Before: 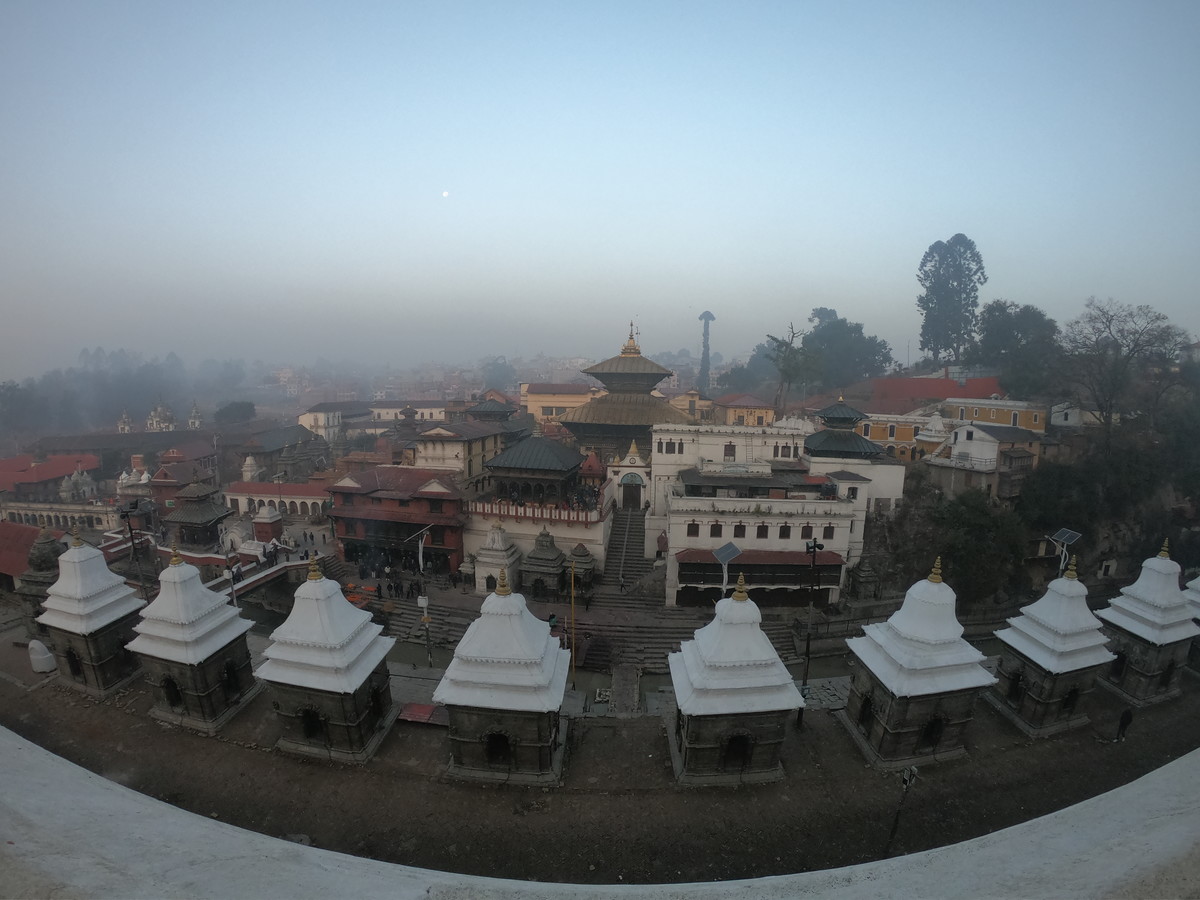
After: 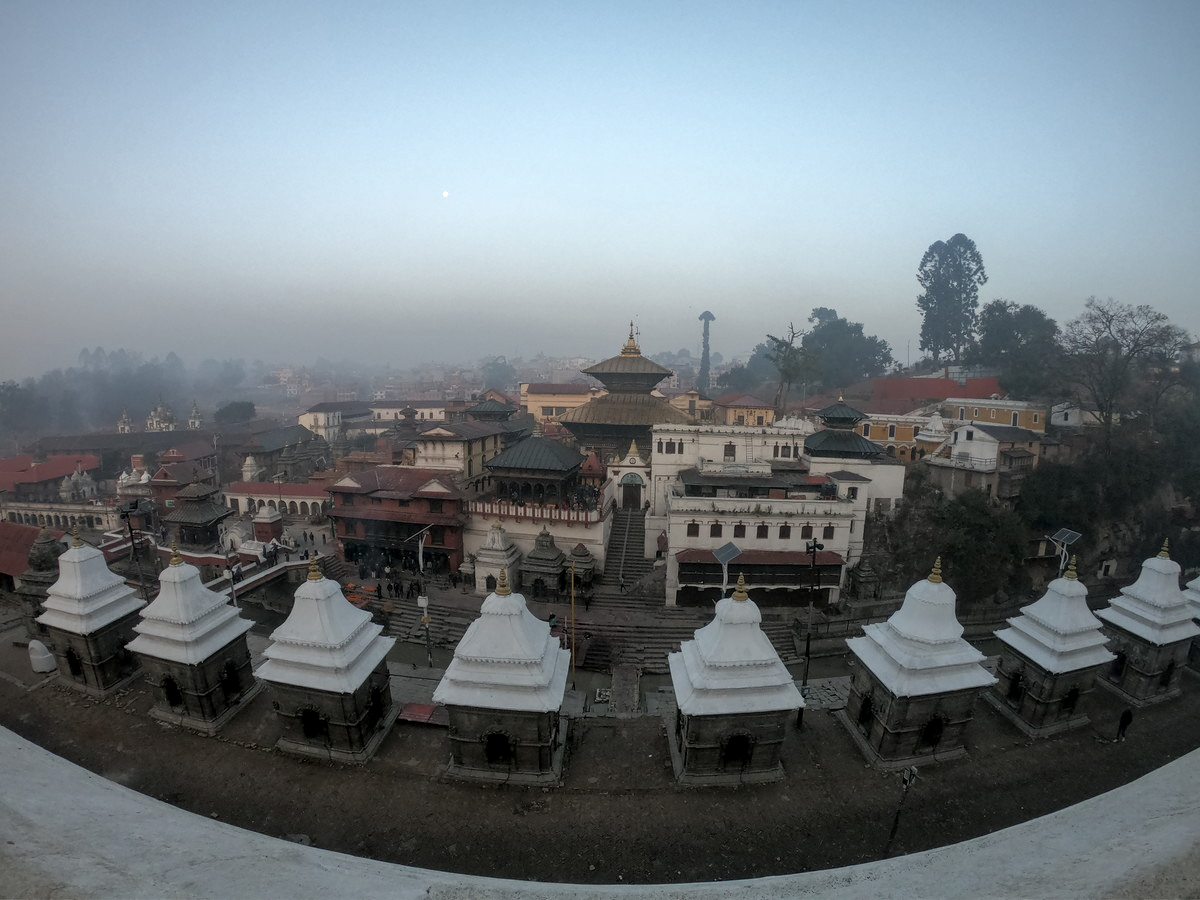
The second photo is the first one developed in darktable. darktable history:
local contrast: highlights 63%, detail 143%, midtone range 0.422
